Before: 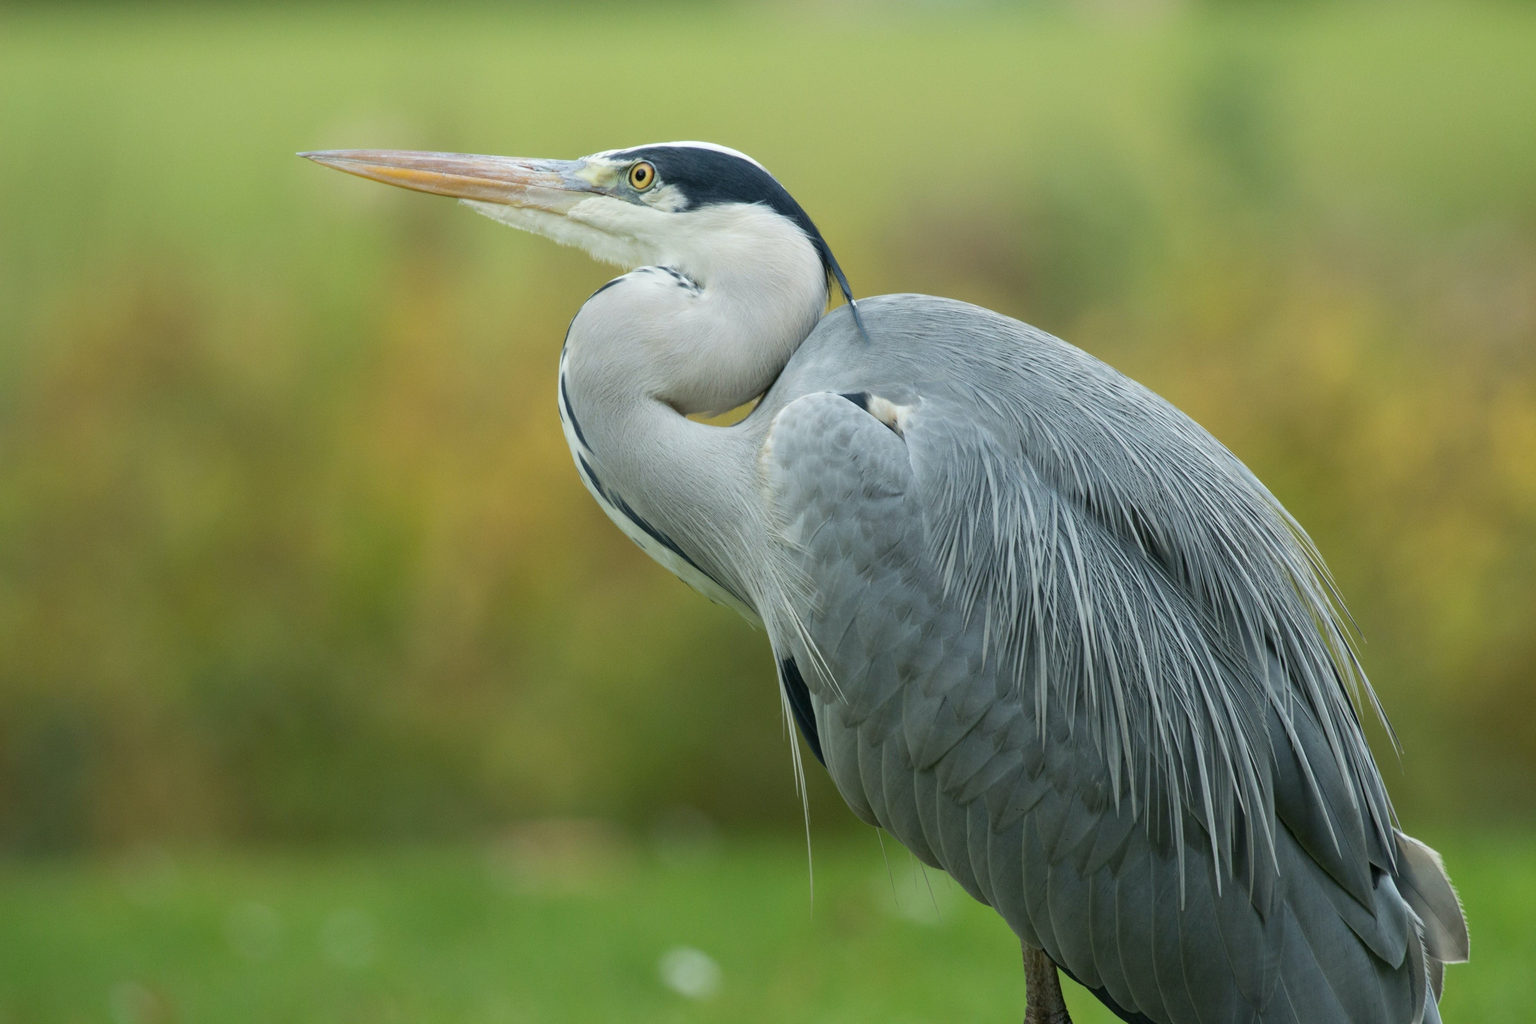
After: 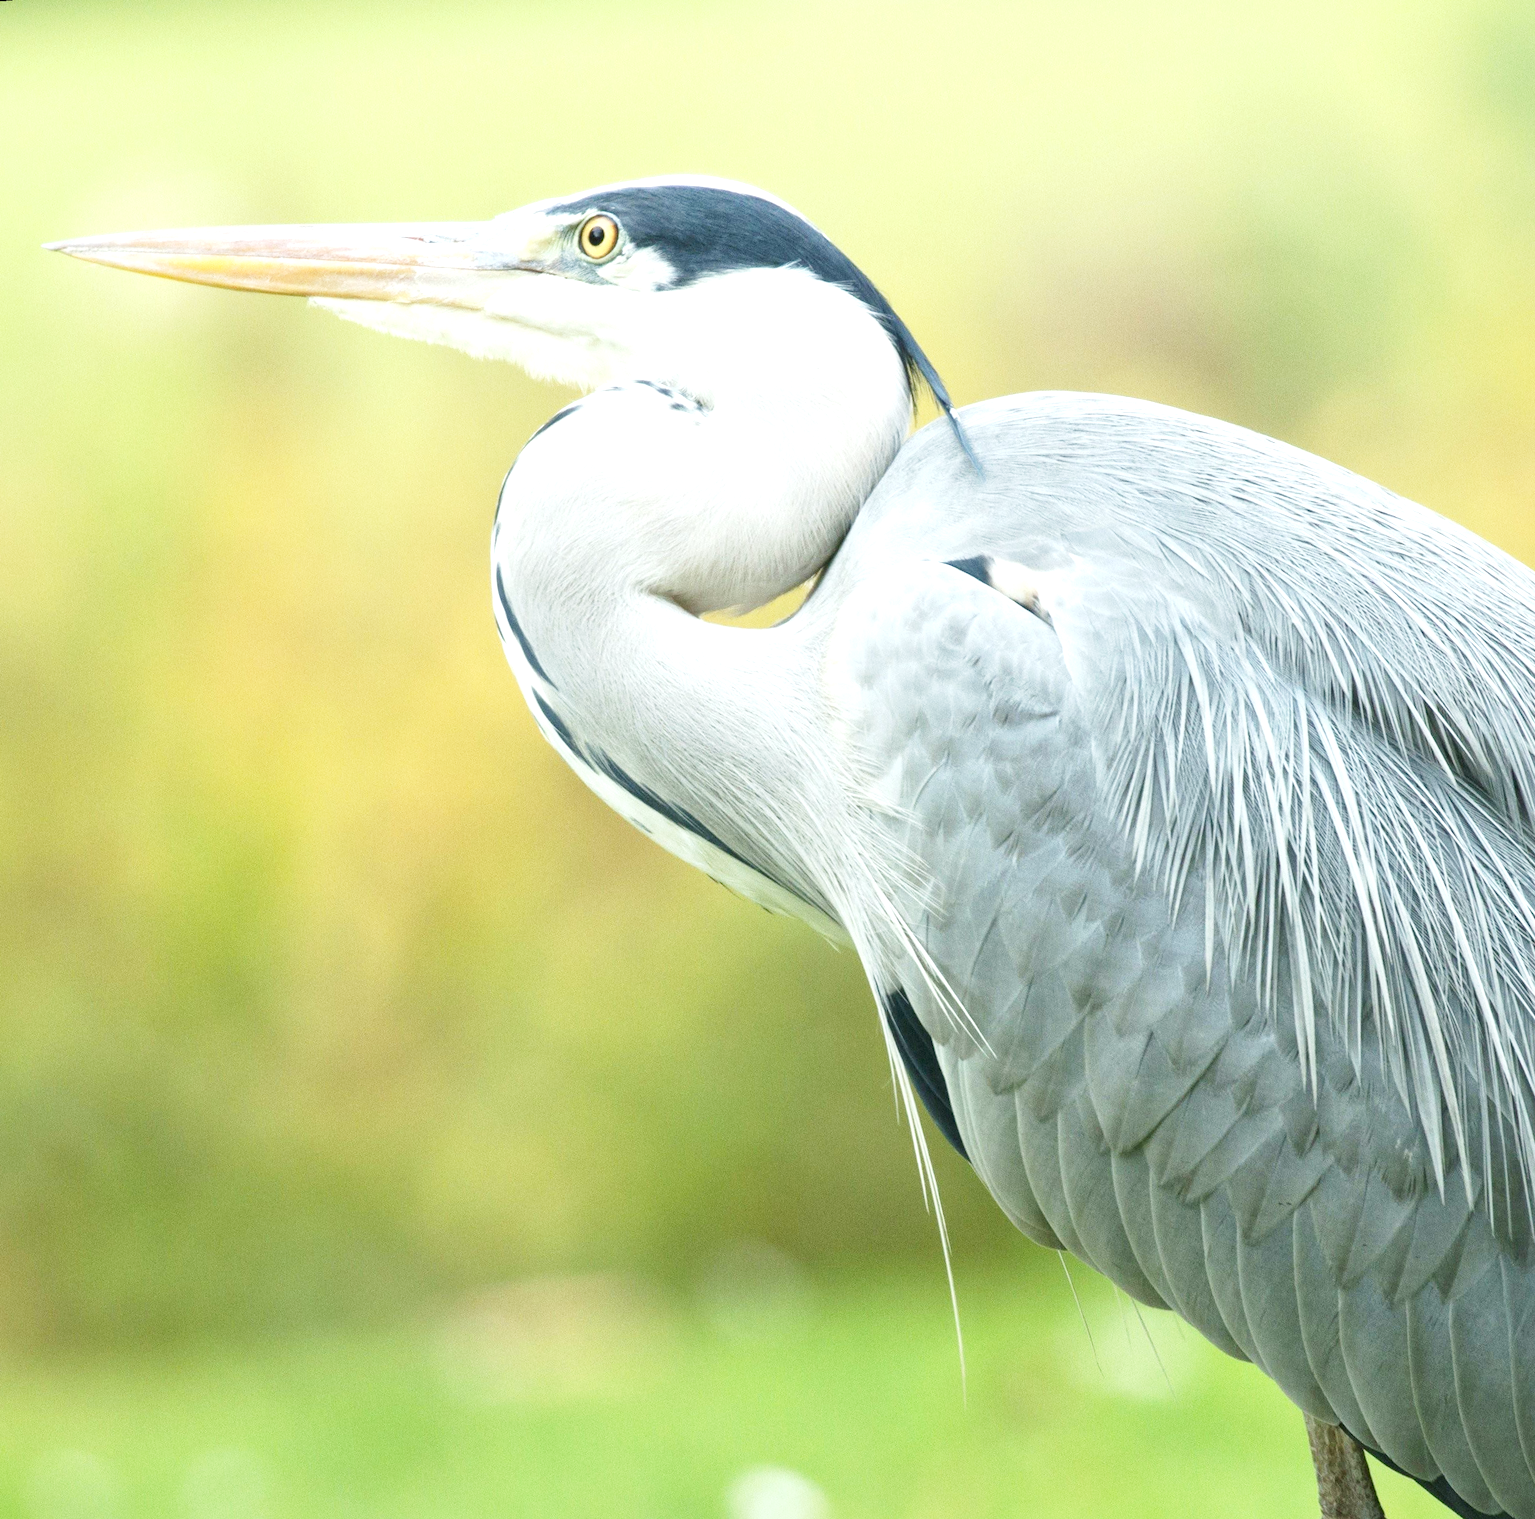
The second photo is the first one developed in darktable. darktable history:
base curve: curves: ch0 [(0, 0) (0.204, 0.334) (0.55, 0.733) (1, 1)], preserve colors none
crop and rotate: left 13.537%, right 19.796%
local contrast: mode bilateral grid, contrast 20, coarseness 50, detail 120%, midtone range 0.2
exposure: black level correction 0, exposure 1.2 EV, compensate exposure bias true, compensate highlight preservation false
rotate and perspective: rotation -4.57°, crop left 0.054, crop right 0.944, crop top 0.087, crop bottom 0.914
